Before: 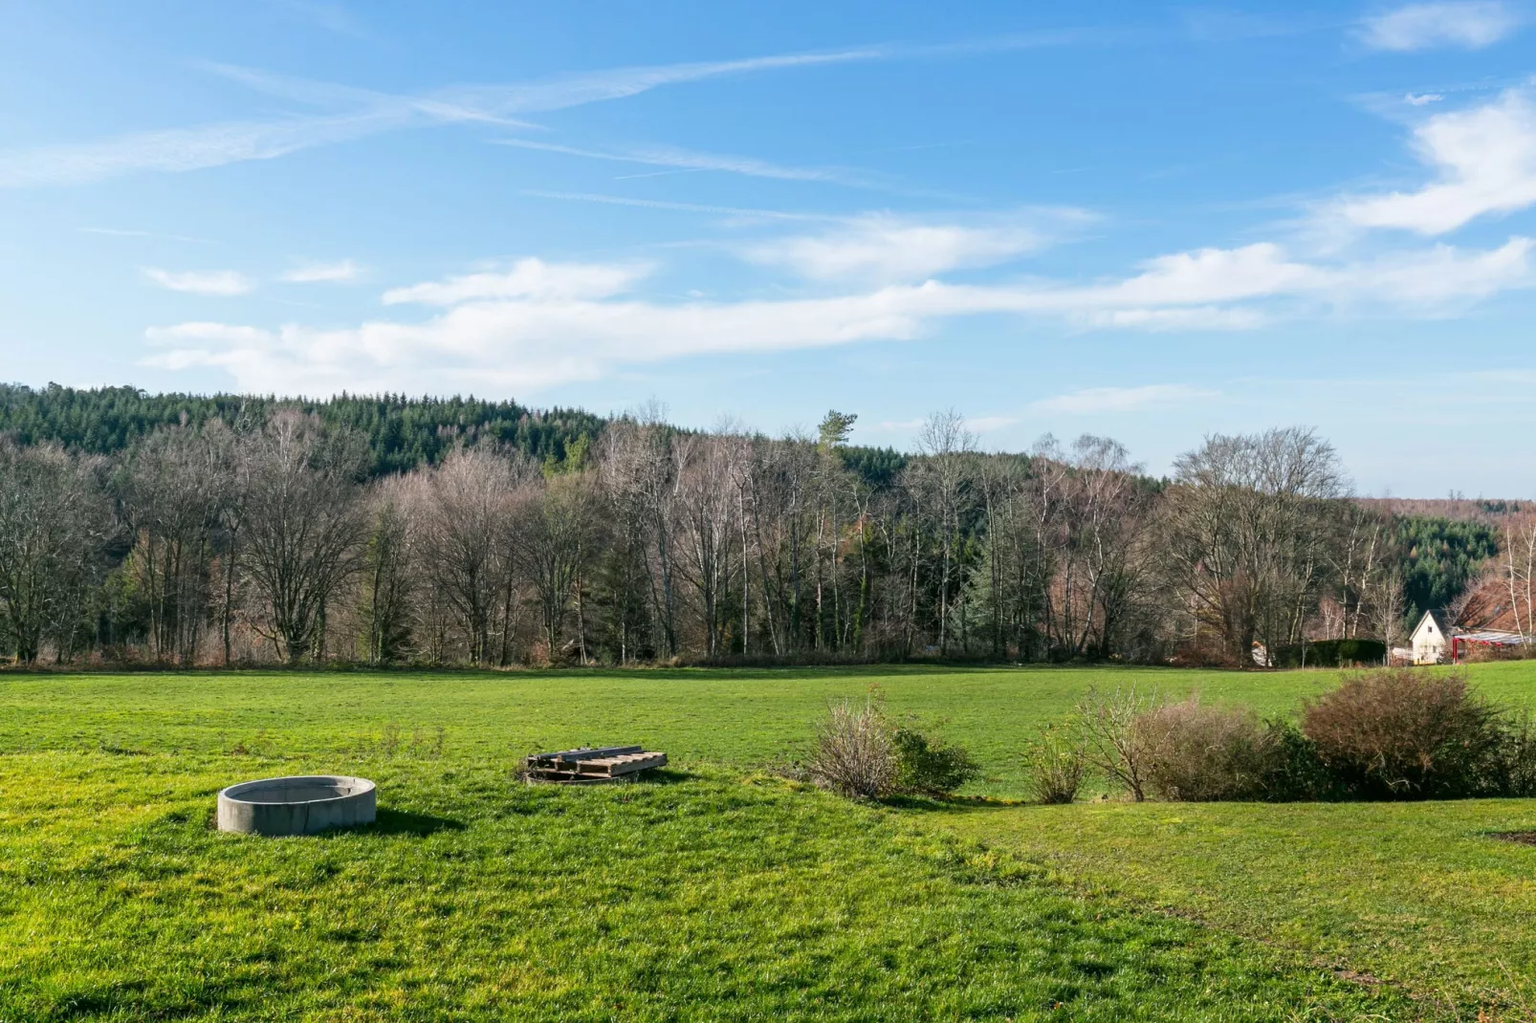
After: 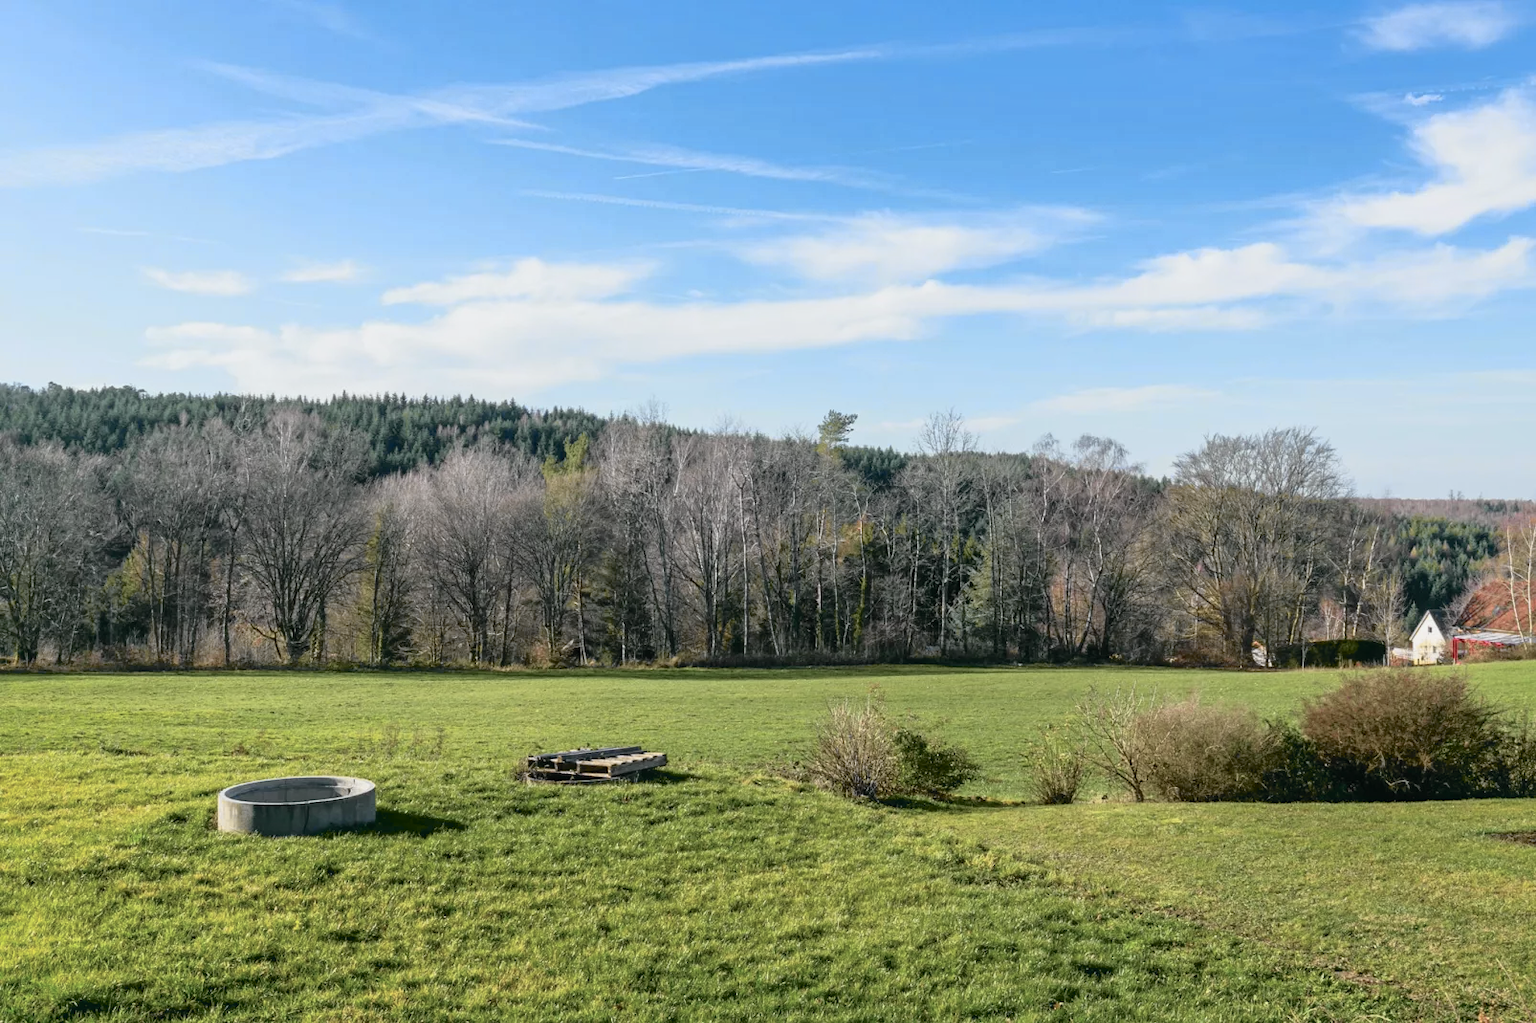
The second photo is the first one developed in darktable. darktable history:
tone curve: curves: ch0 [(0, 0.009) (0.105, 0.08) (0.195, 0.18) (0.283, 0.316) (0.384, 0.434) (0.485, 0.531) (0.638, 0.69) (0.81, 0.872) (1, 0.977)]; ch1 [(0, 0) (0.161, 0.092) (0.35, 0.33) (0.379, 0.401) (0.456, 0.469) (0.502, 0.5) (0.525, 0.514) (0.586, 0.604) (0.642, 0.645) (0.858, 0.817) (1, 0.942)]; ch2 [(0, 0) (0.371, 0.362) (0.437, 0.437) (0.48, 0.49) (0.53, 0.515) (0.56, 0.571) (0.622, 0.606) (0.881, 0.795) (1, 0.929)], color space Lab, independent channels, preserve colors none
shadows and highlights: on, module defaults
